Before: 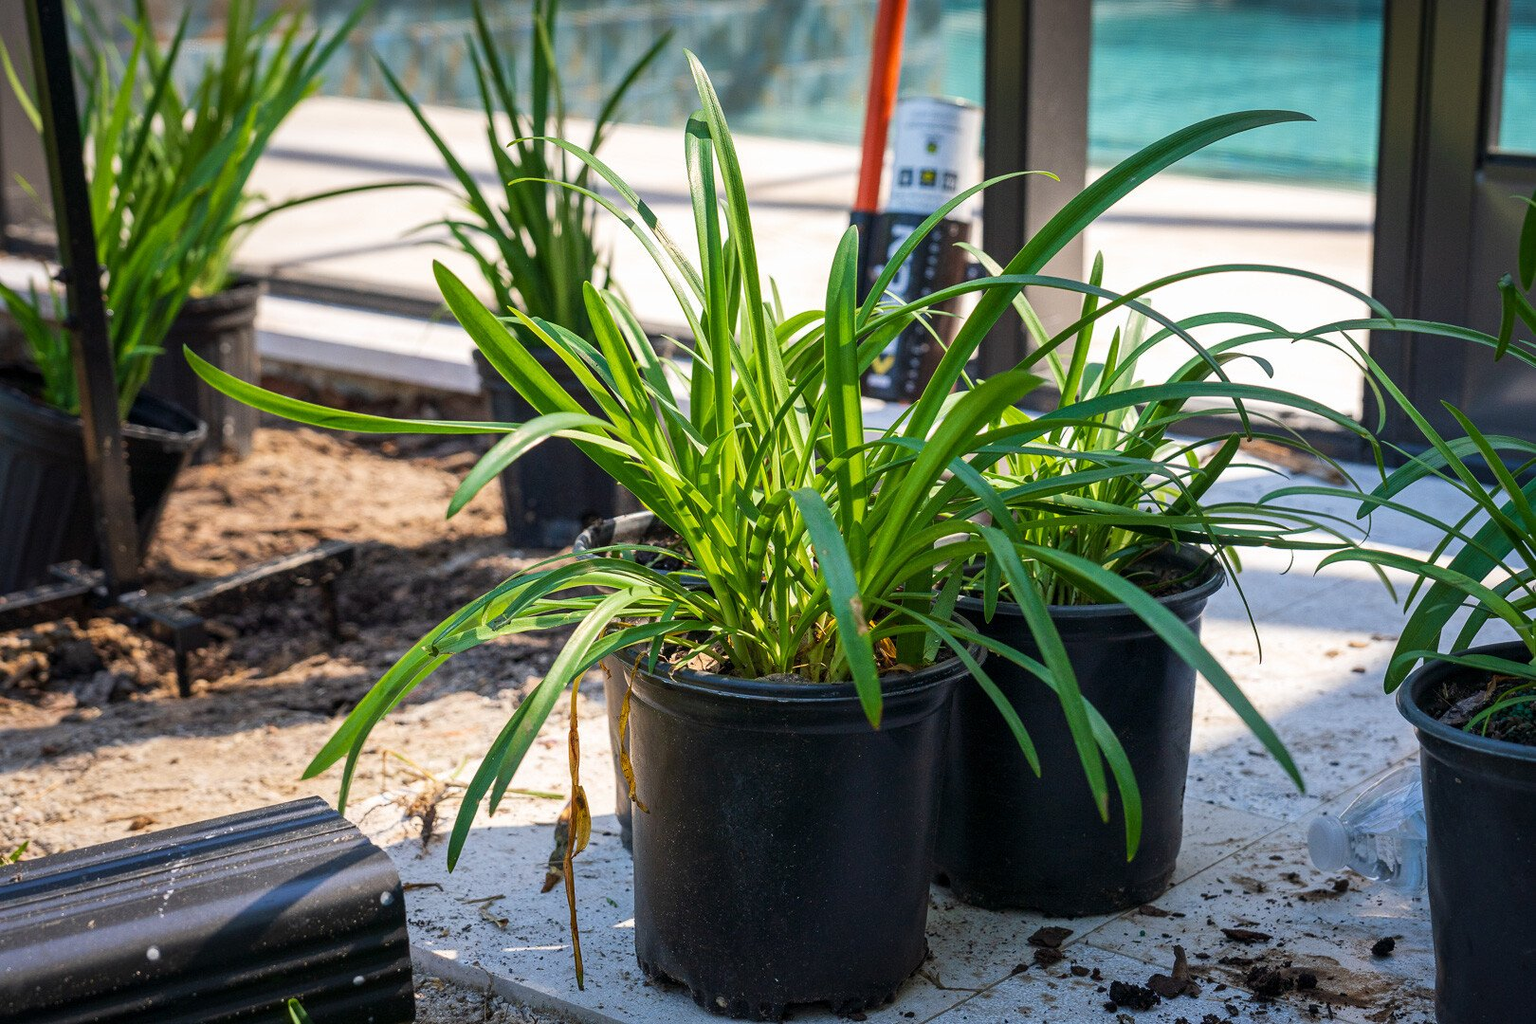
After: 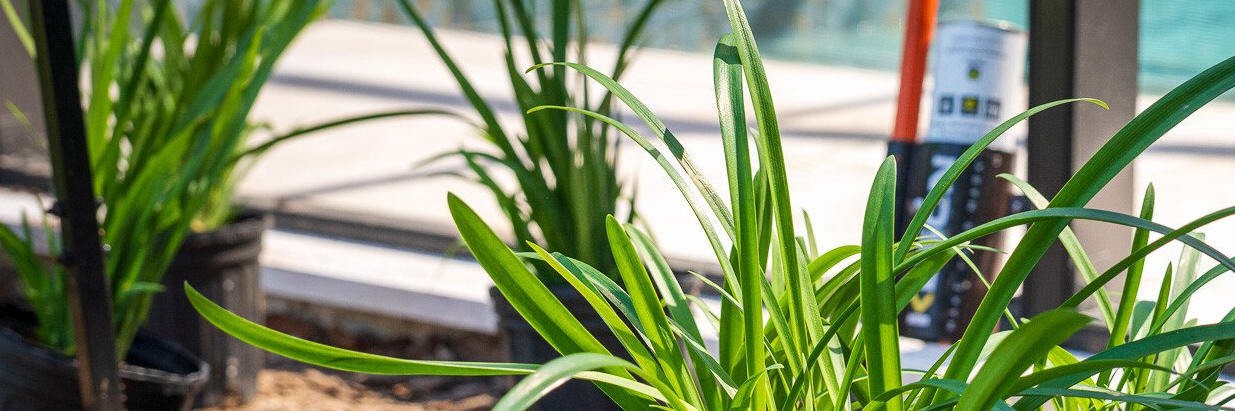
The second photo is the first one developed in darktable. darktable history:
color correction: highlights a* 0.003, highlights b* -0.283
crop: left 0.579%, top 7.627%, right 23.167%, bottom 54.275%
tone equalizer: on, module defaults
white balance: red 1, blue 1
